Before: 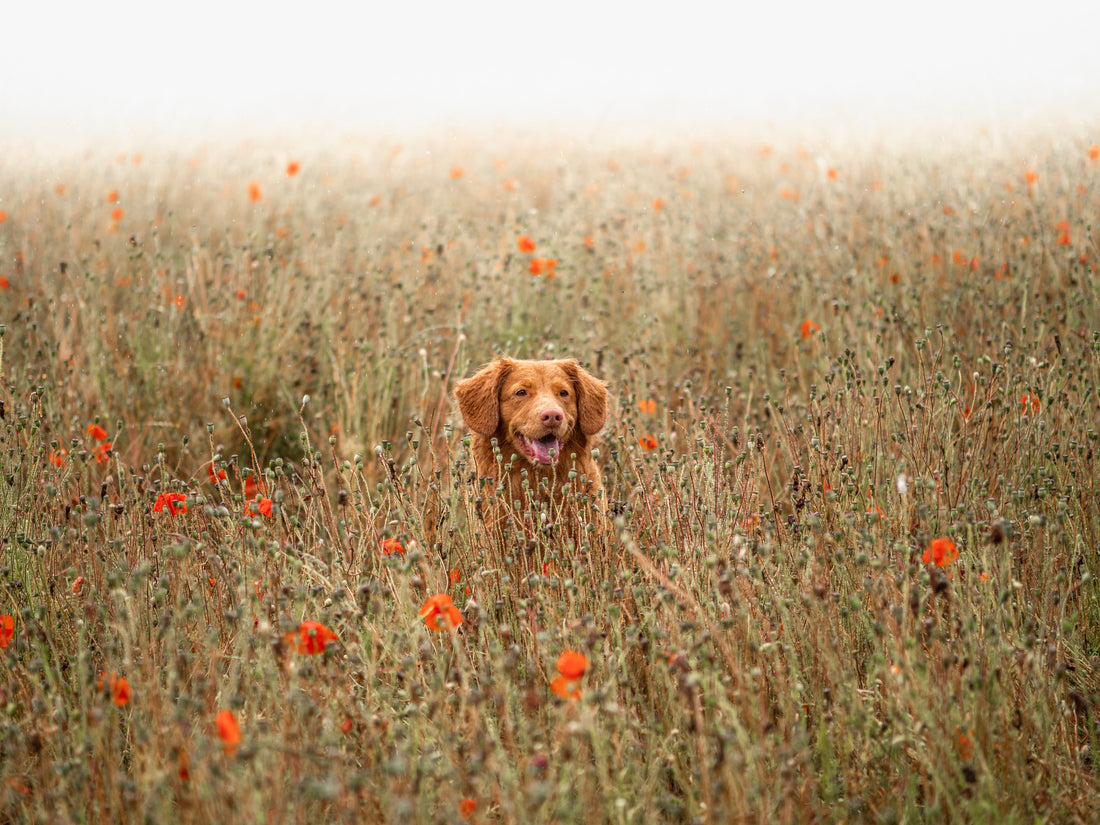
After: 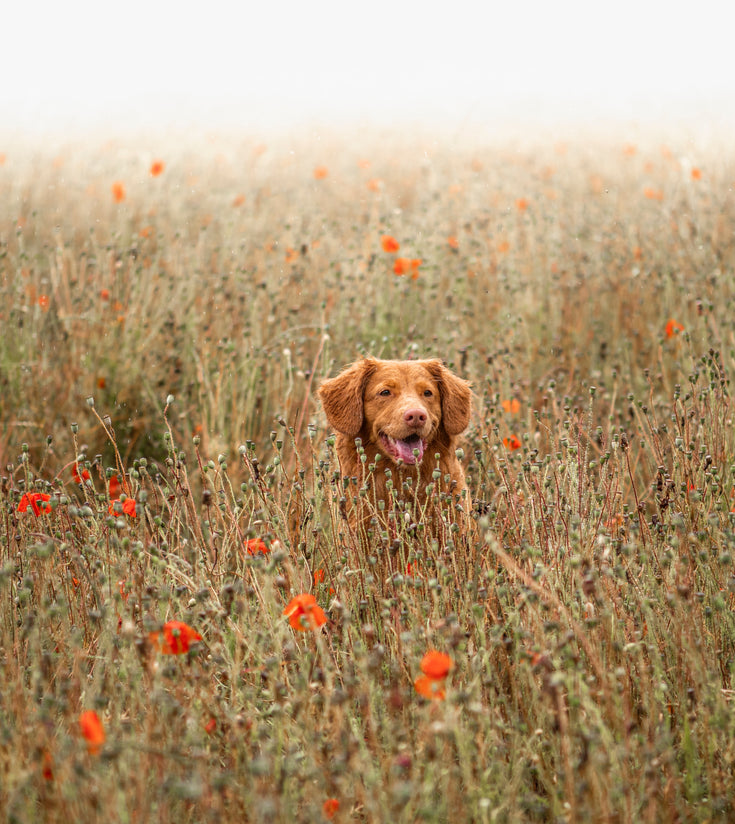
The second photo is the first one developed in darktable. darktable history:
crop and rotate: left 12.403%, right 20.689%
